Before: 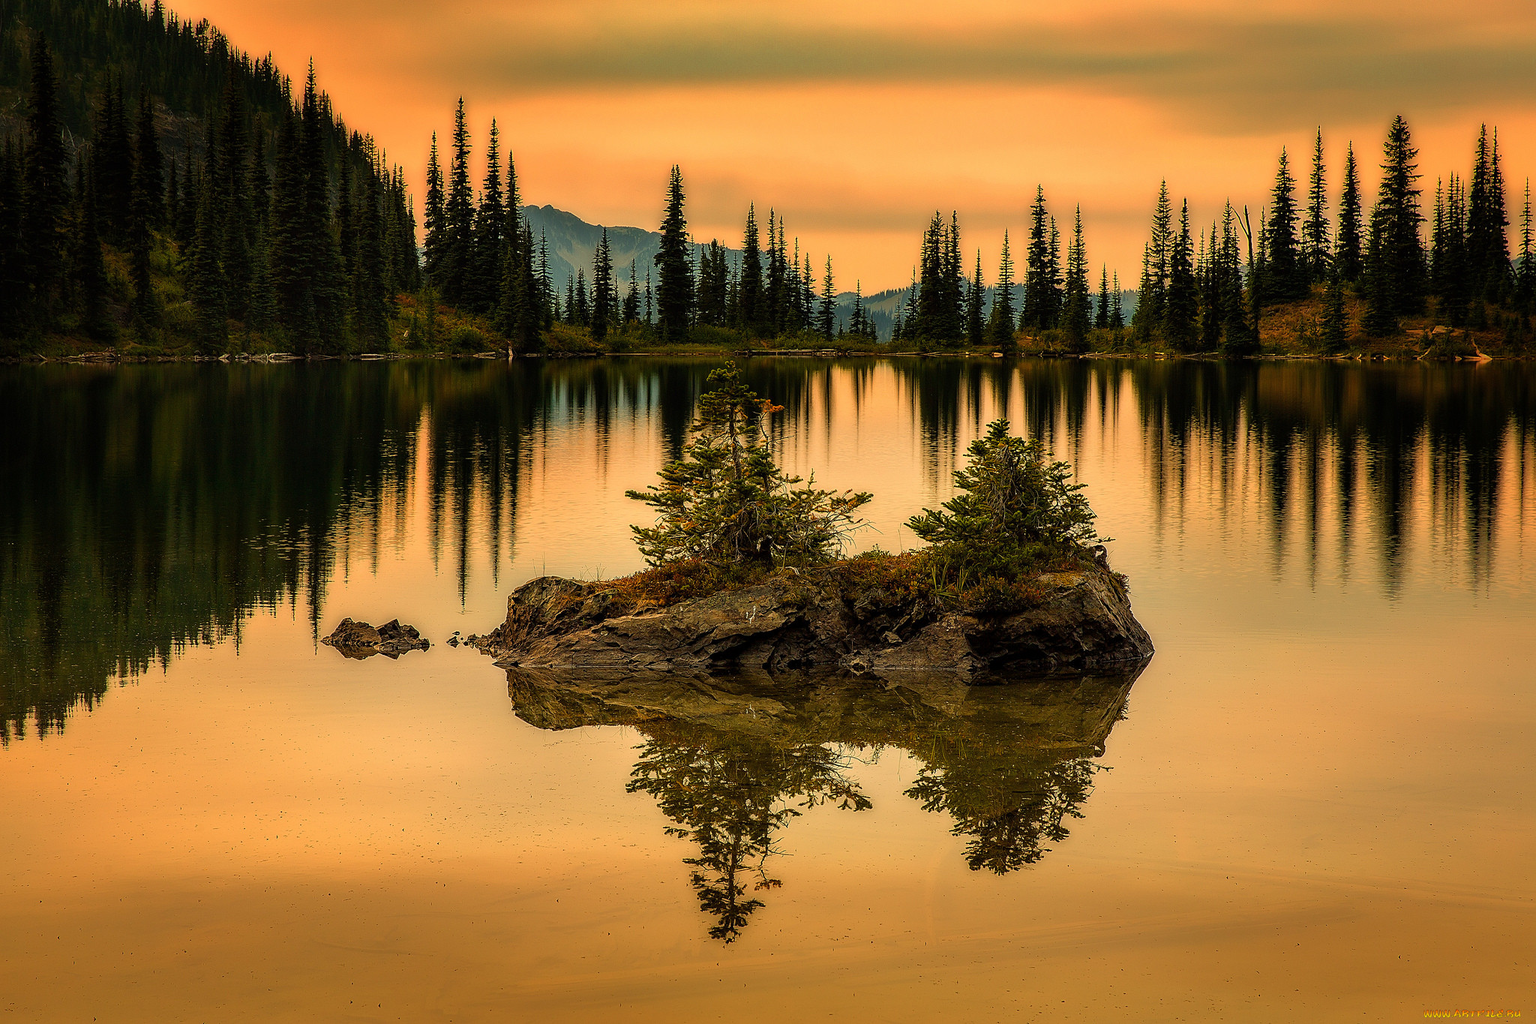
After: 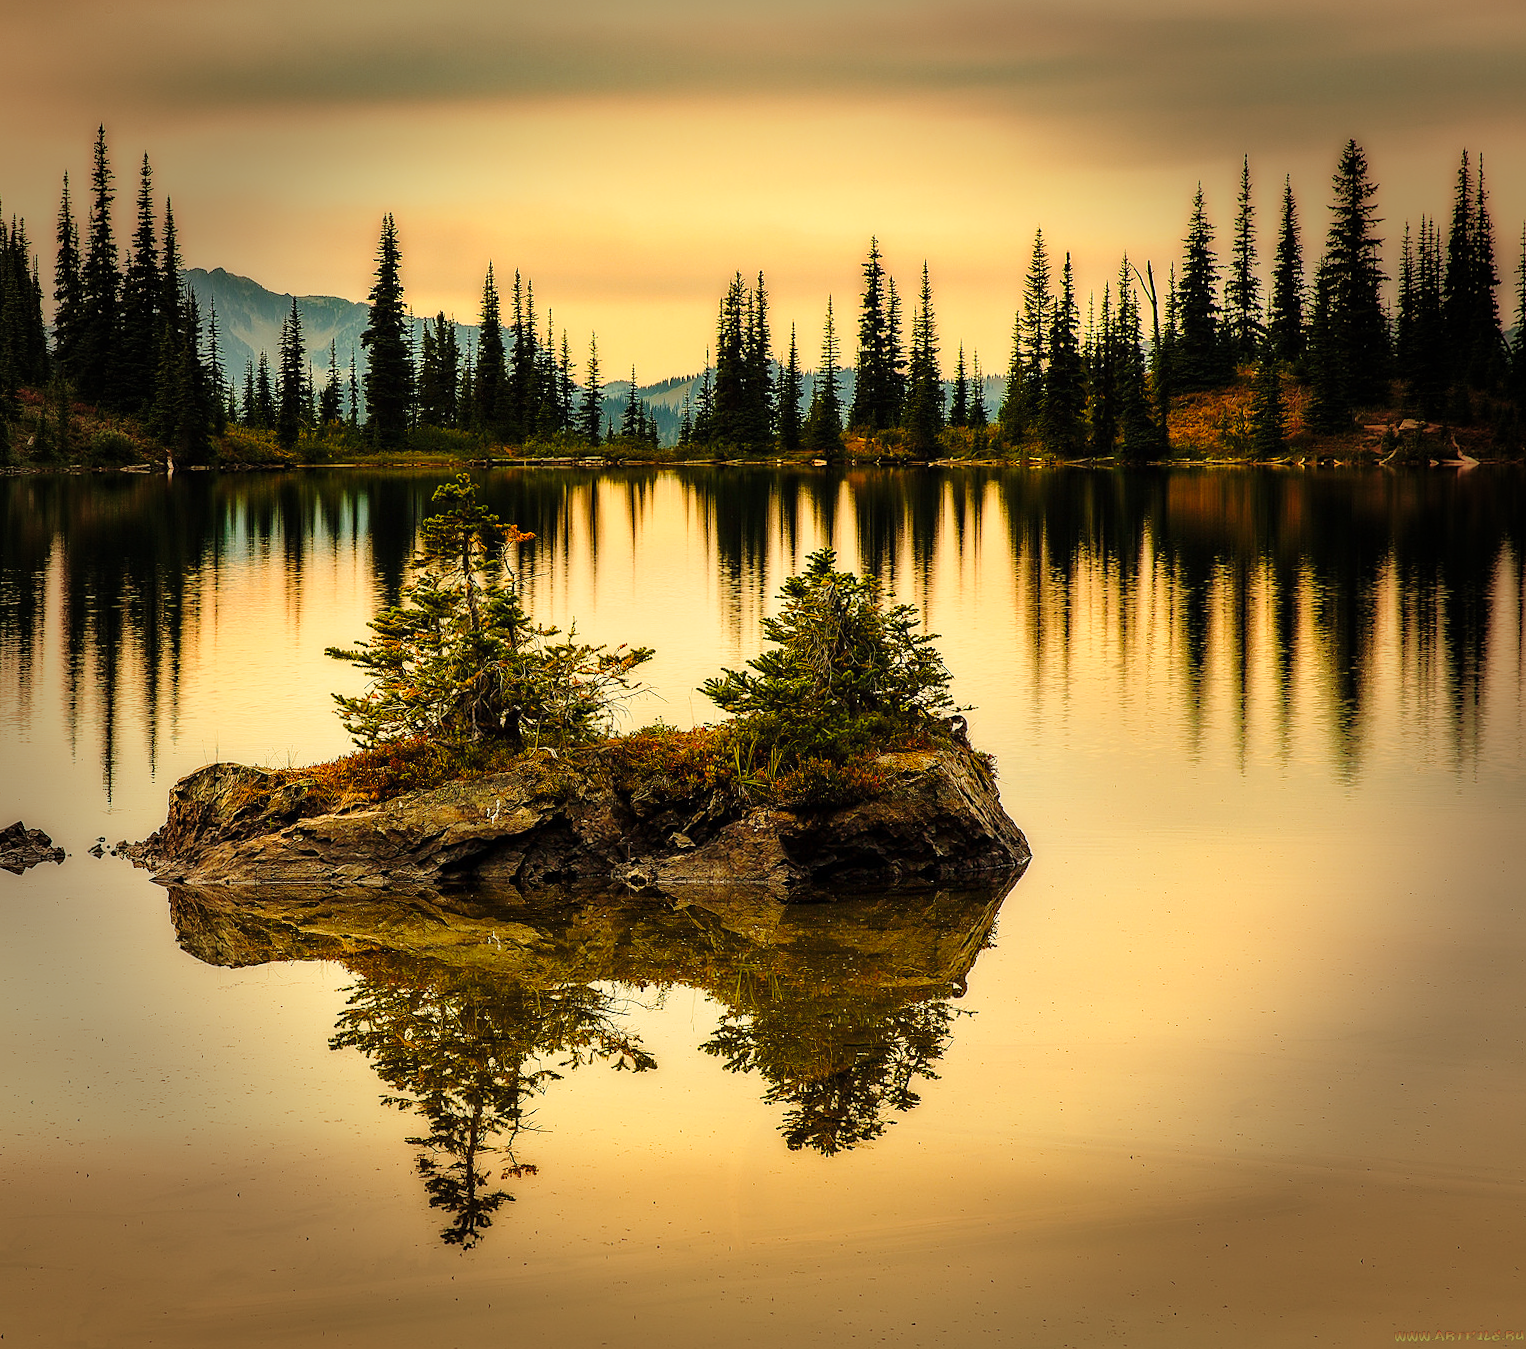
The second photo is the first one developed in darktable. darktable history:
rotate and perspective: rotation -0.45°, automatic cropping original format, crop left 0.008, crop right 0.992, crop top 0.012, crop bottom 0.988
crop and rotate: left 24.6%
base curve: curves: ch0 [(0, 0) (0.028, 0.03) (0.121, 0.232) (0.46, 0.748) (0.859, 0.968) (1, 1)], preserve colors none
vignetting: fall-off start 66.7%, fall-off radius 39.74%, brightness -0.576, saturation -0.258, automatic ratio true, width/height ratio 0.671, dithering 16-bit output
